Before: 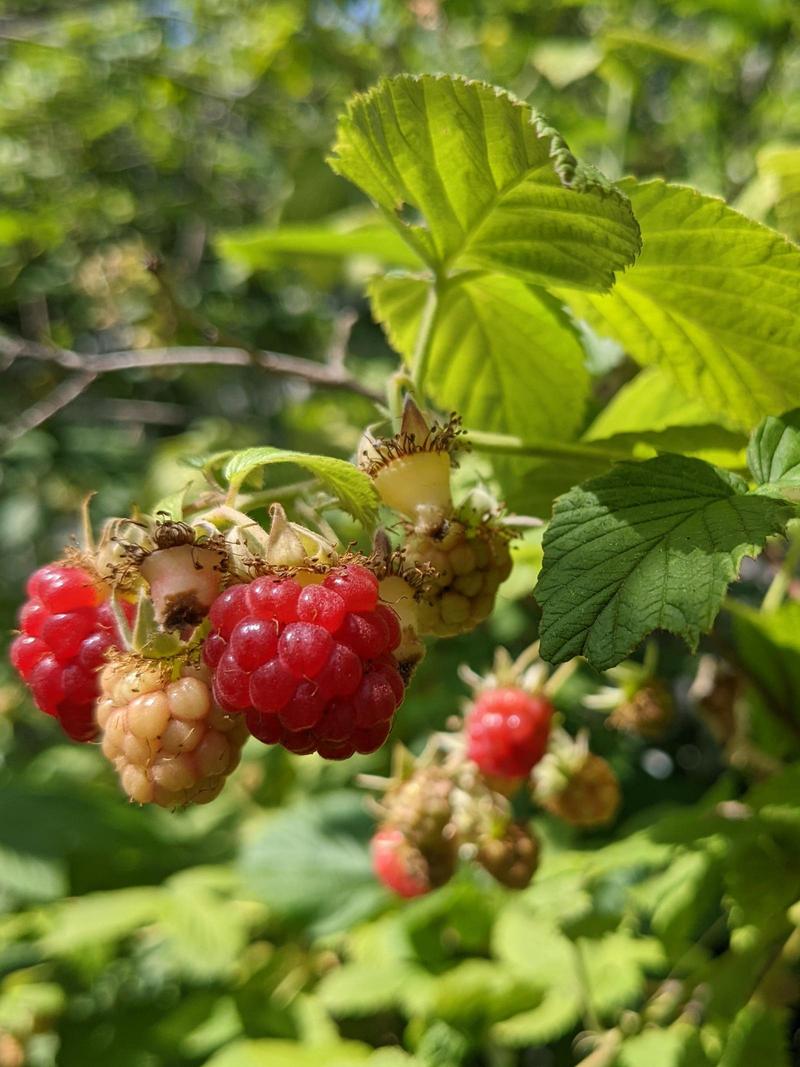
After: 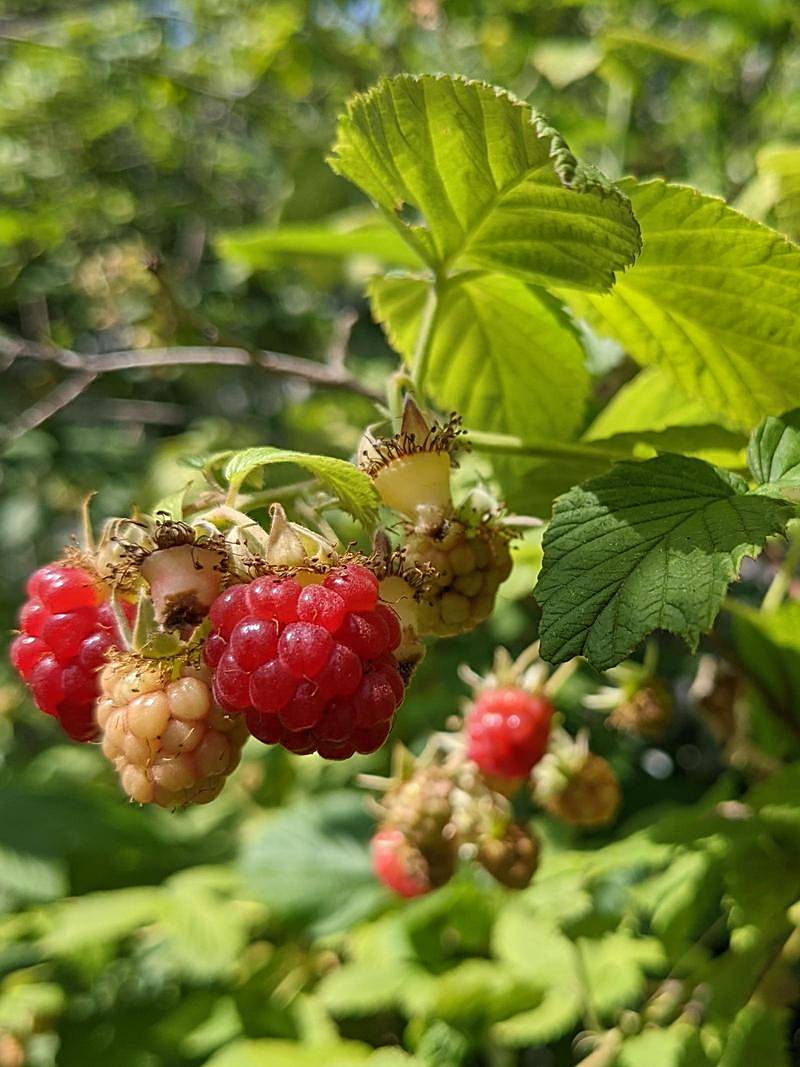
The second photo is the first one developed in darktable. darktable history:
sharpen: on, module defaults
shadows and highlights: shadows 22.7, highlights -48.71, soften with gaussian
